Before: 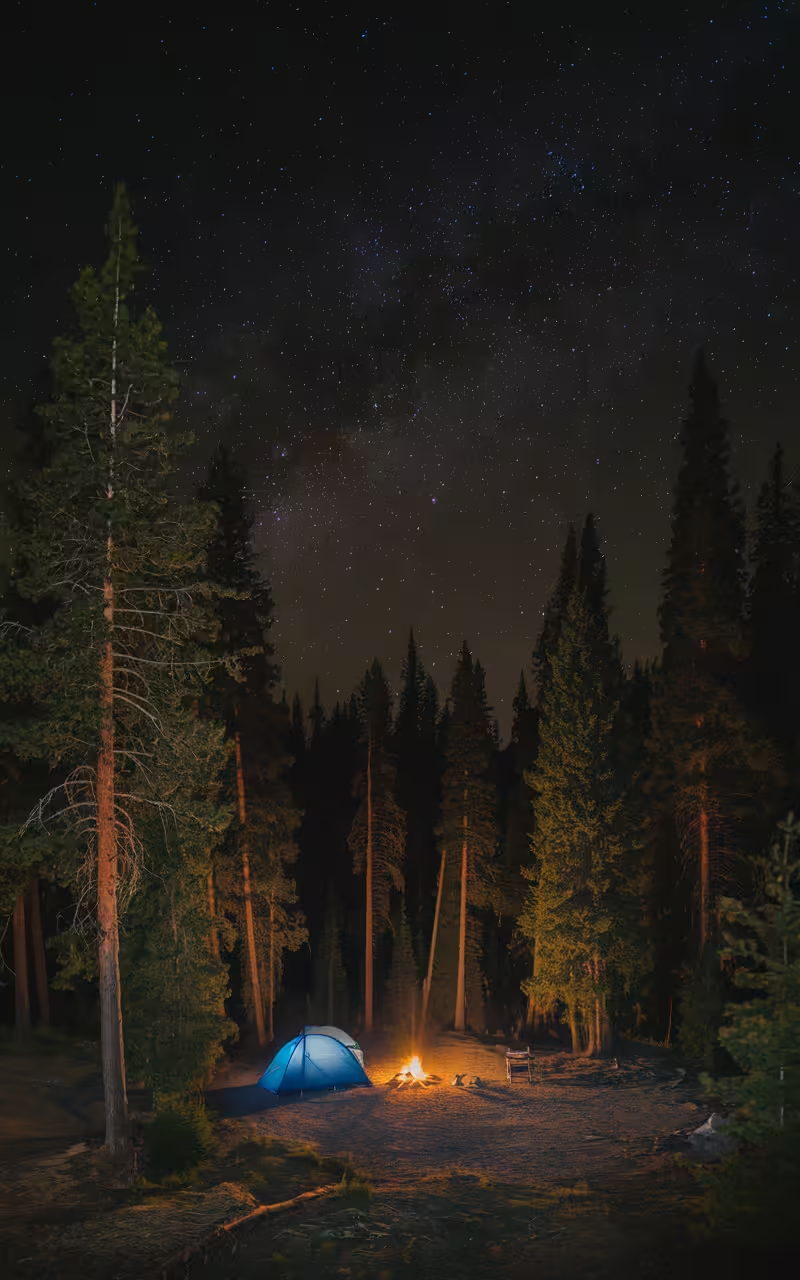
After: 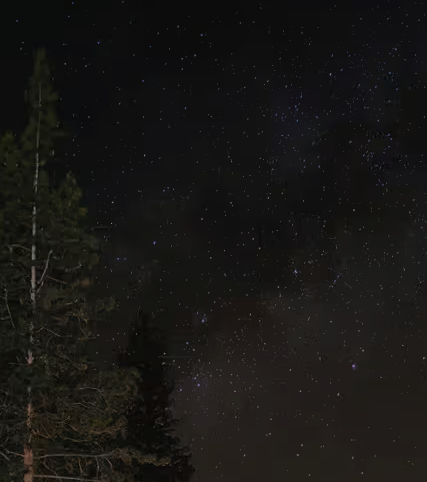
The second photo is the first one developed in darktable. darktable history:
contrast brightness saturation: contrast 0.105, saturation -0.286
crop: left 10.089%, top 10.491%, right 36.414%, bottom 51.841%
base curve: curves: ch0 [(0, 0) (0.595, 0.418) (1, 1)], preserve colors none
